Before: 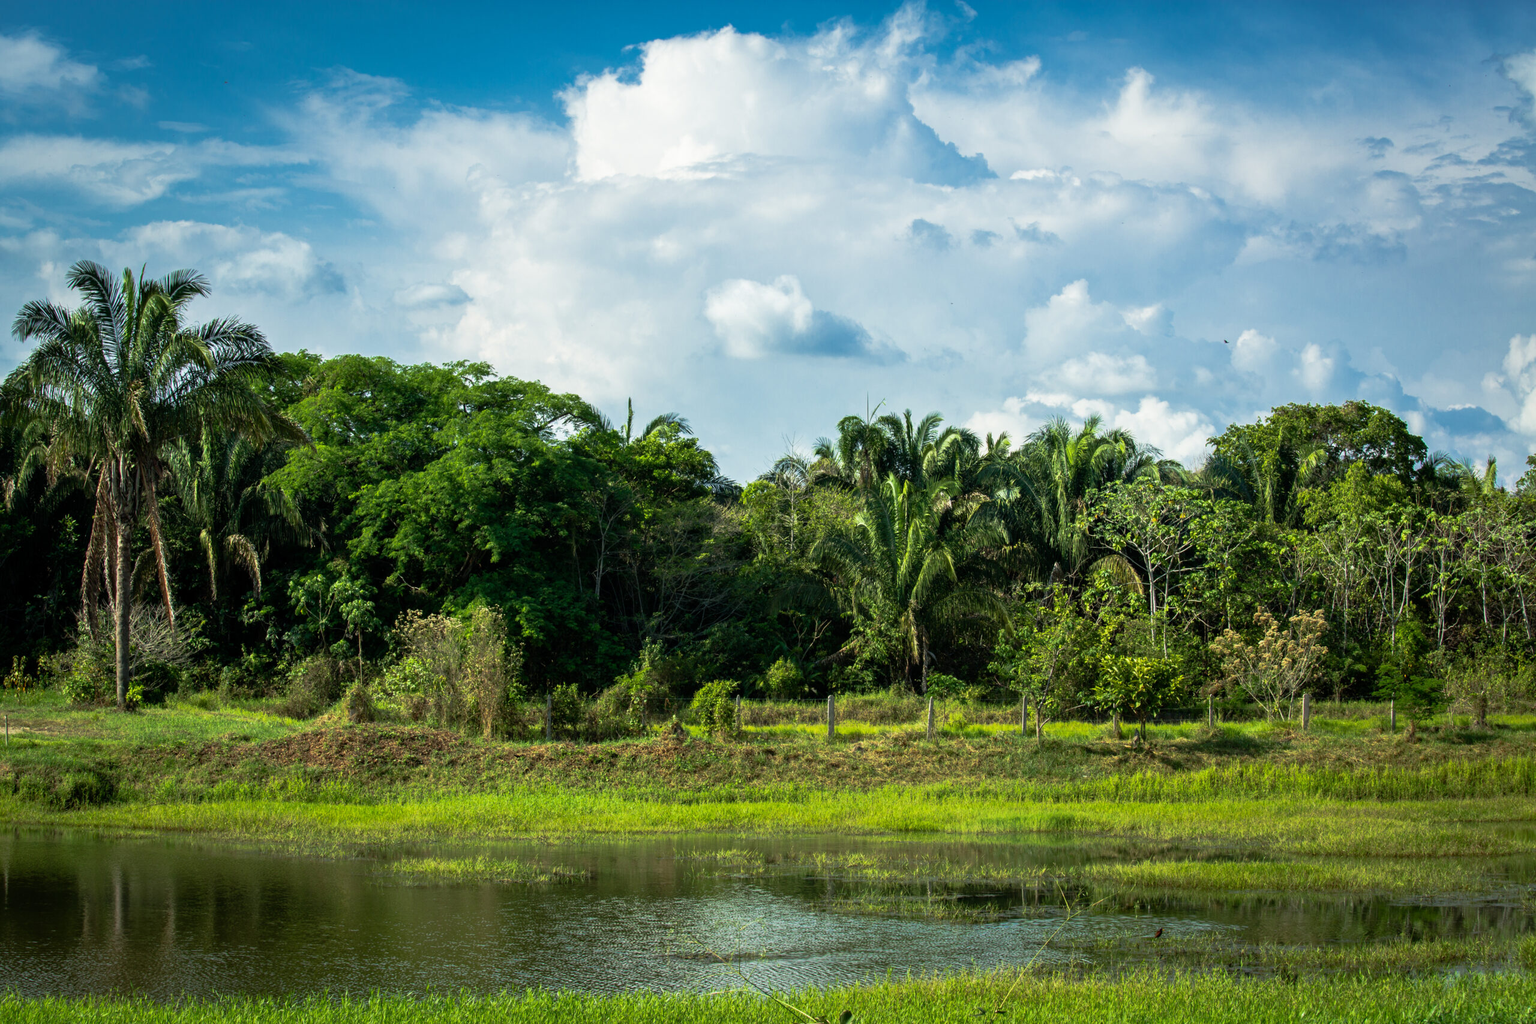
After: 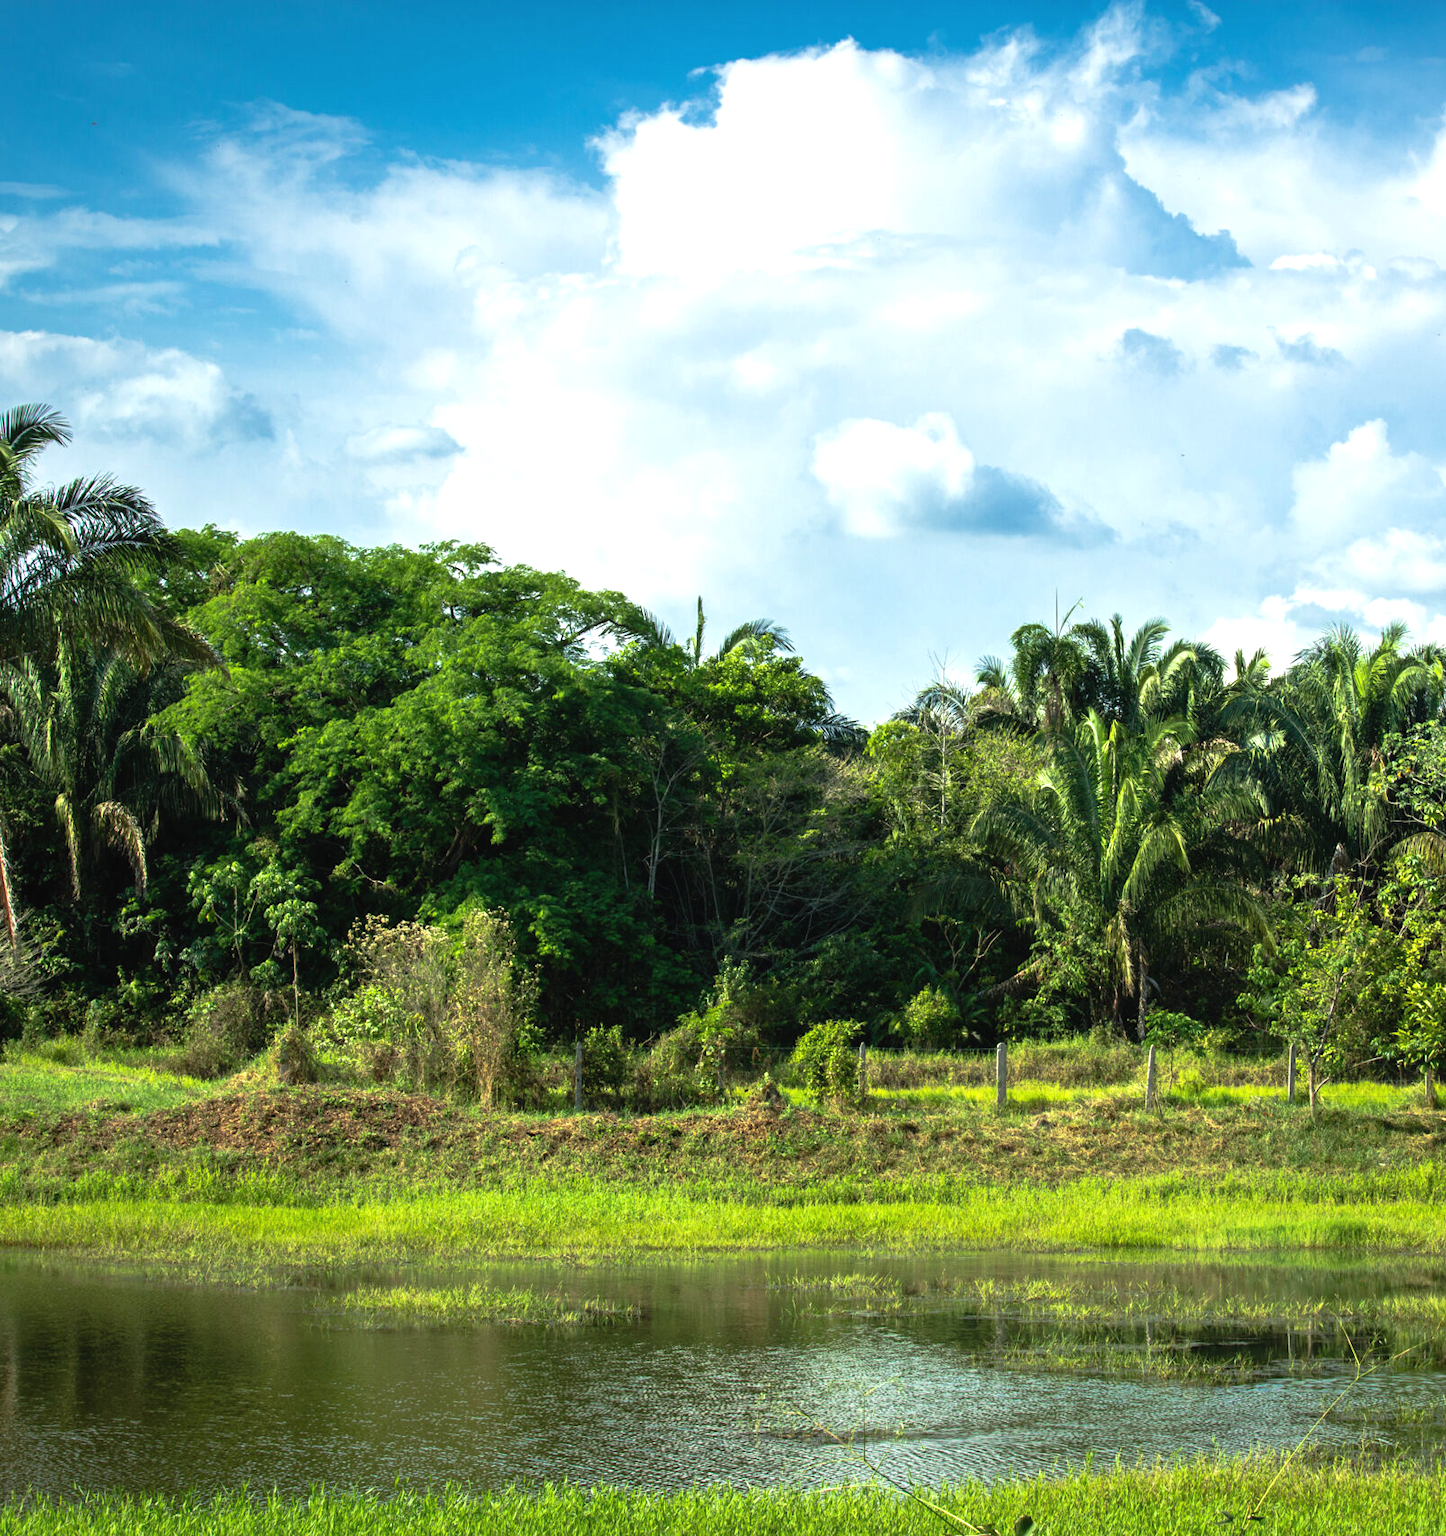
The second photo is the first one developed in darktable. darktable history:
crop: left 10.644%, right 26.528%
exposure: black level correction -0.002, exposure 0.54 EV, compensate highlight preservation false
